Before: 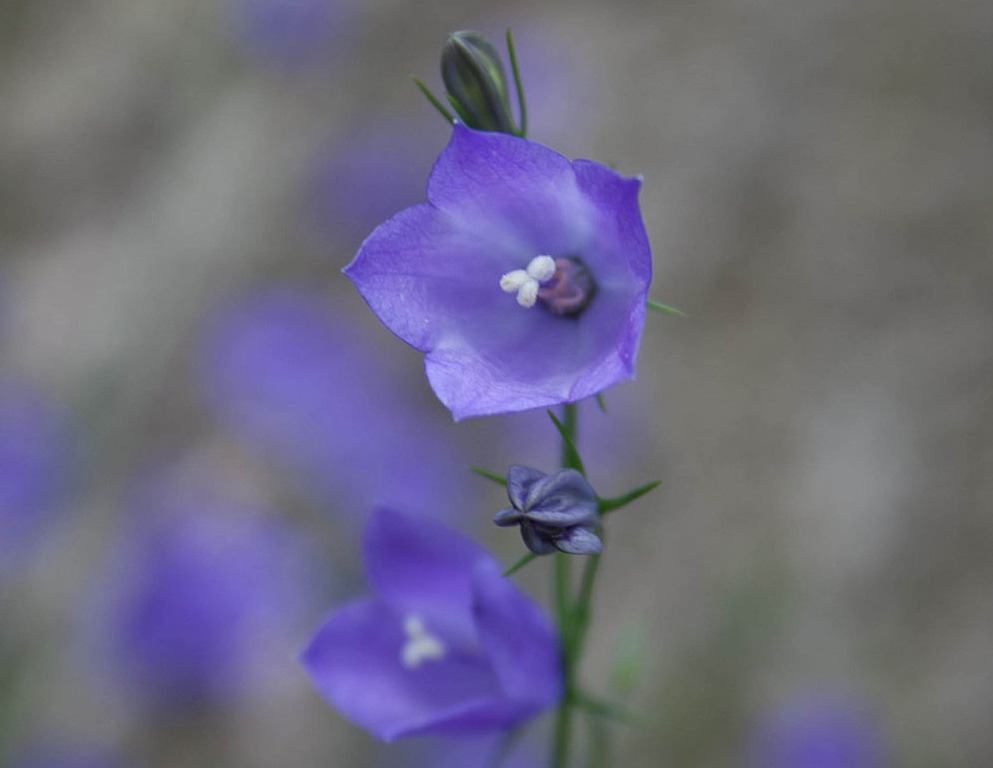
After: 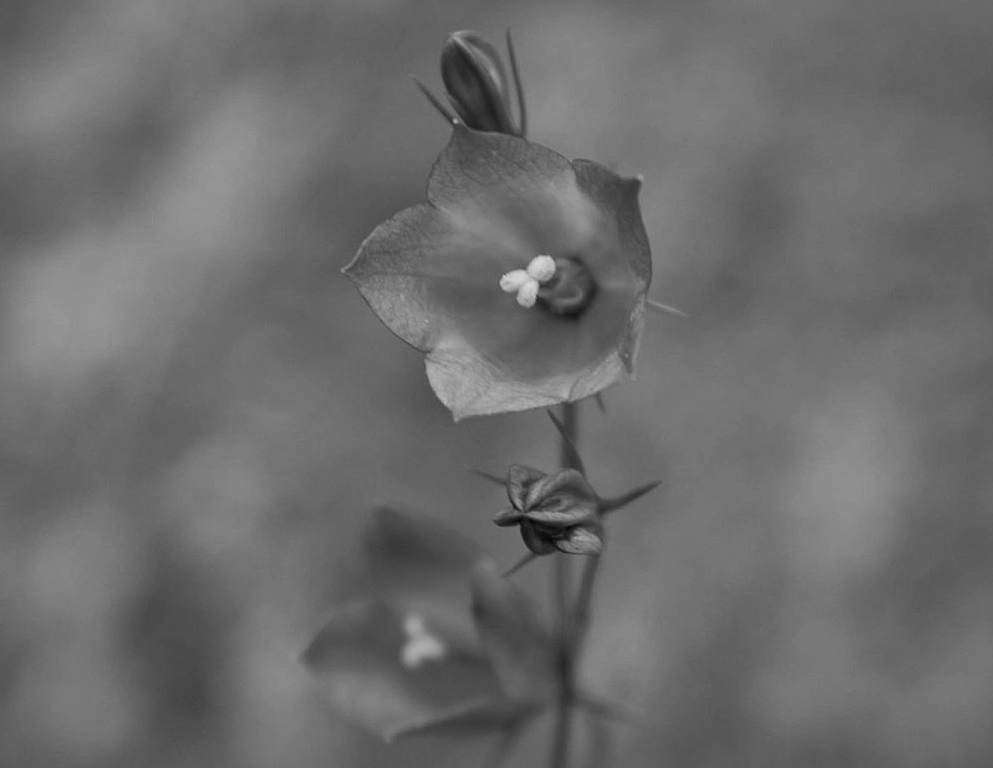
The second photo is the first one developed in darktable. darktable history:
monochrome: size 1
local contrast: mode bilateral grid, contrast 20, coarseness 50, detail 120%, midtone range 0.2
